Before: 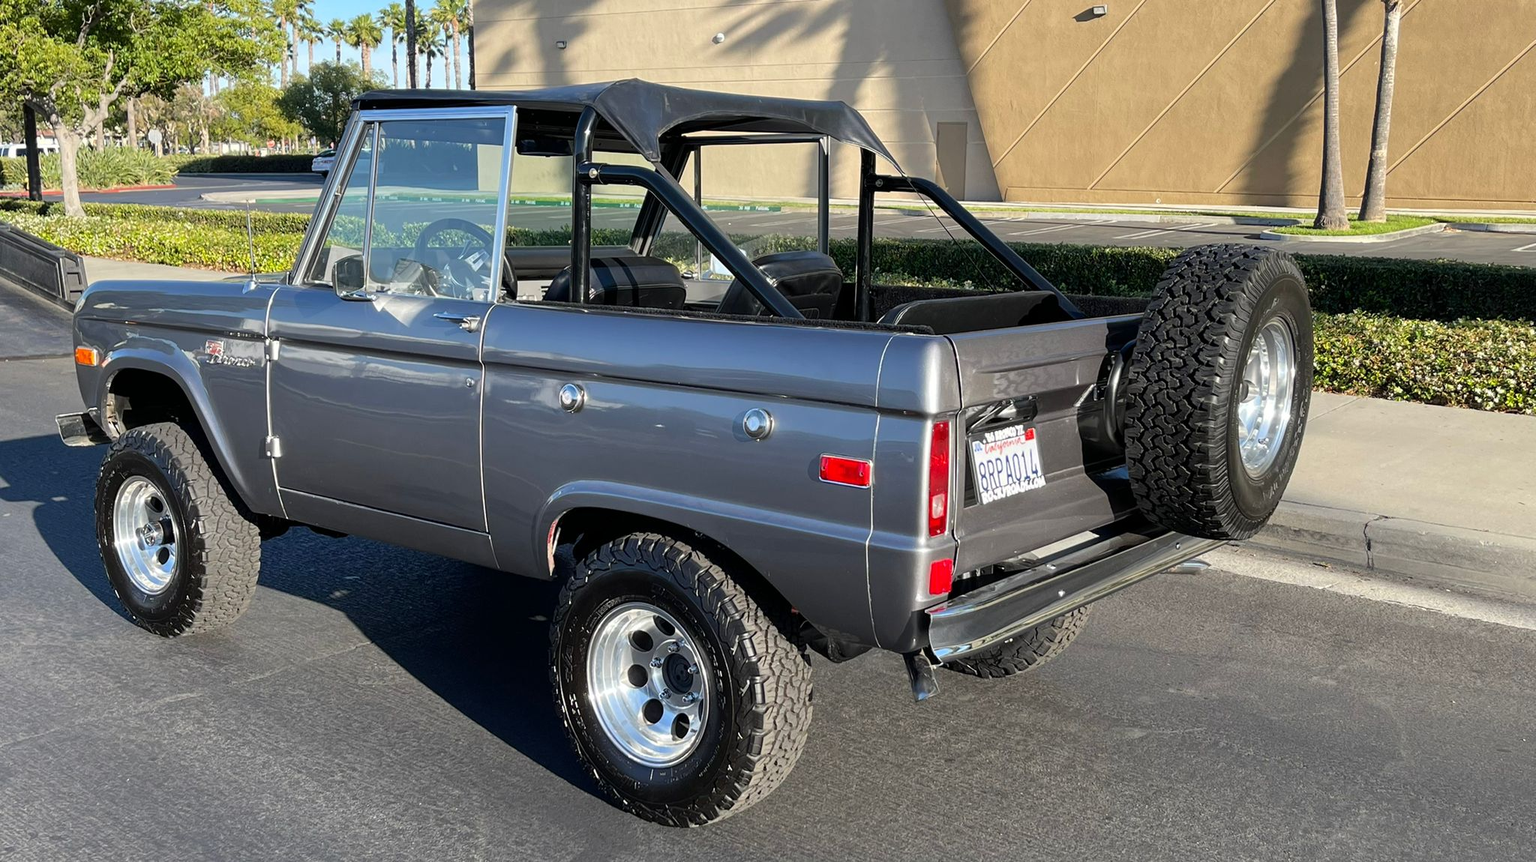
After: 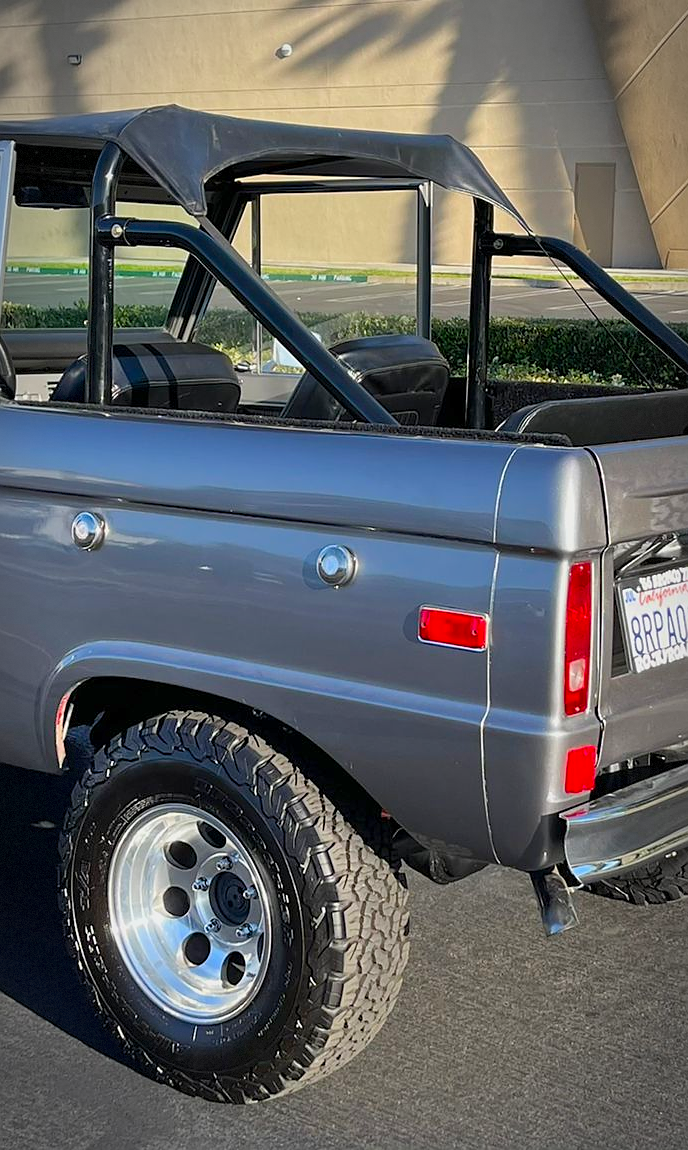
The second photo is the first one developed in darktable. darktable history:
crop: left 32.943%, right 33.43%
sharpen: radius 0.982, amount 0.61
color balance rgb: perceptual saturation grading › global saturation 30.177%, contrast -9.745%
vignetting: fall-off start 80.92%, fall-off radius 61.38%, automatic ratio true, width/height ratio 1.413, dithering 8-bit output
shadows and highlights: soften with gaussian
